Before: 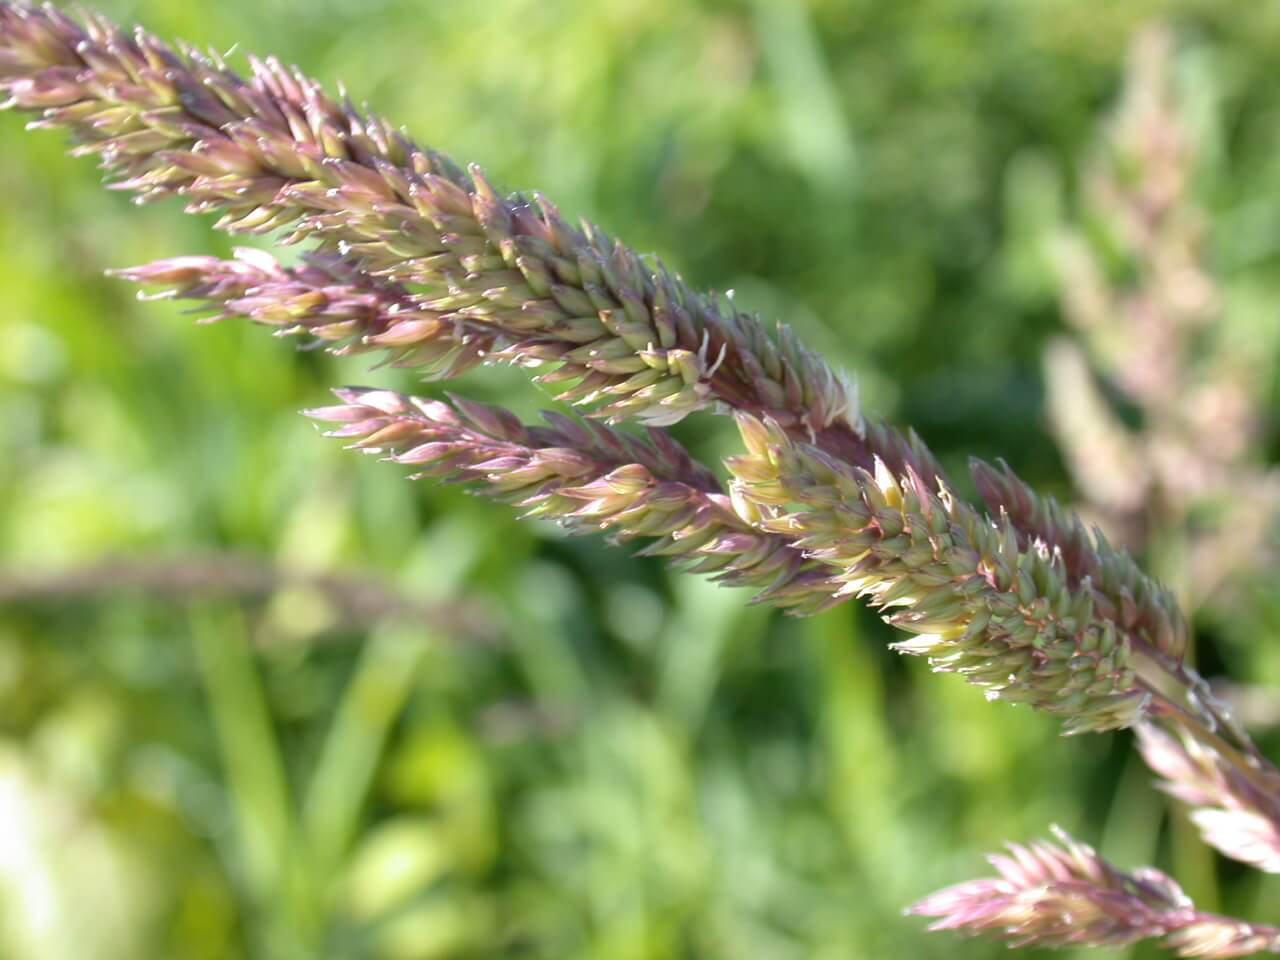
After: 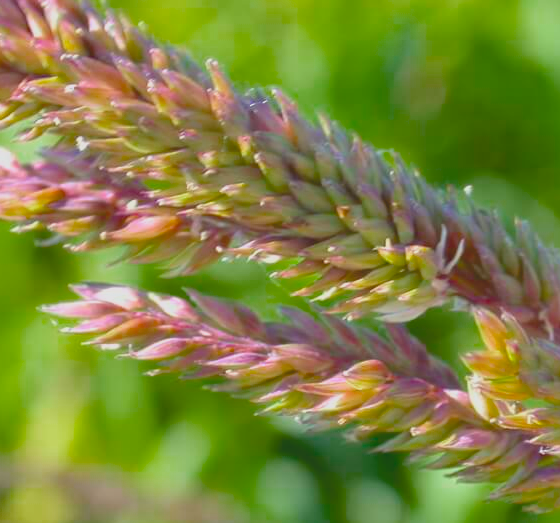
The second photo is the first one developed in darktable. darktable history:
crop: left 20.51%, top 10.891%, right 35.696%, bottom 34.552%
exposure: exposure 0.228 EV, compensate highlight preservation false
color balance rgb: perceptual saturation grading › global saturation 29.815%, global vibrance 15.835%, saturation formula JzAzBz (2021)
contrast brightness saturation: contrast -0.29
shadows and highlights: shadows 37.07, highlights -27.56, soften with gaussian
